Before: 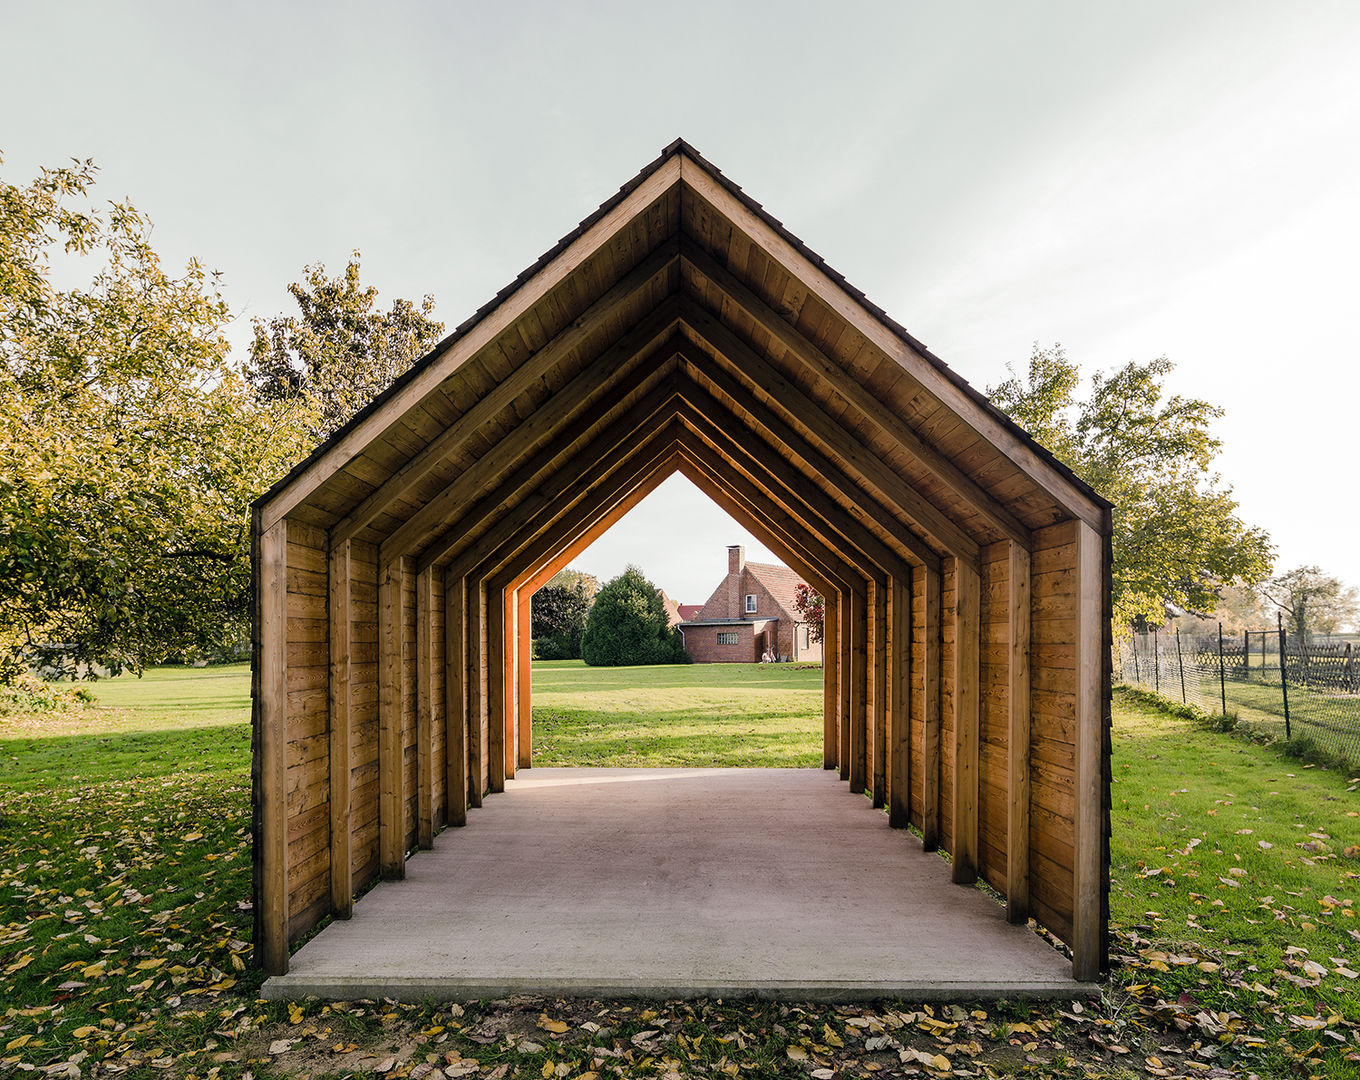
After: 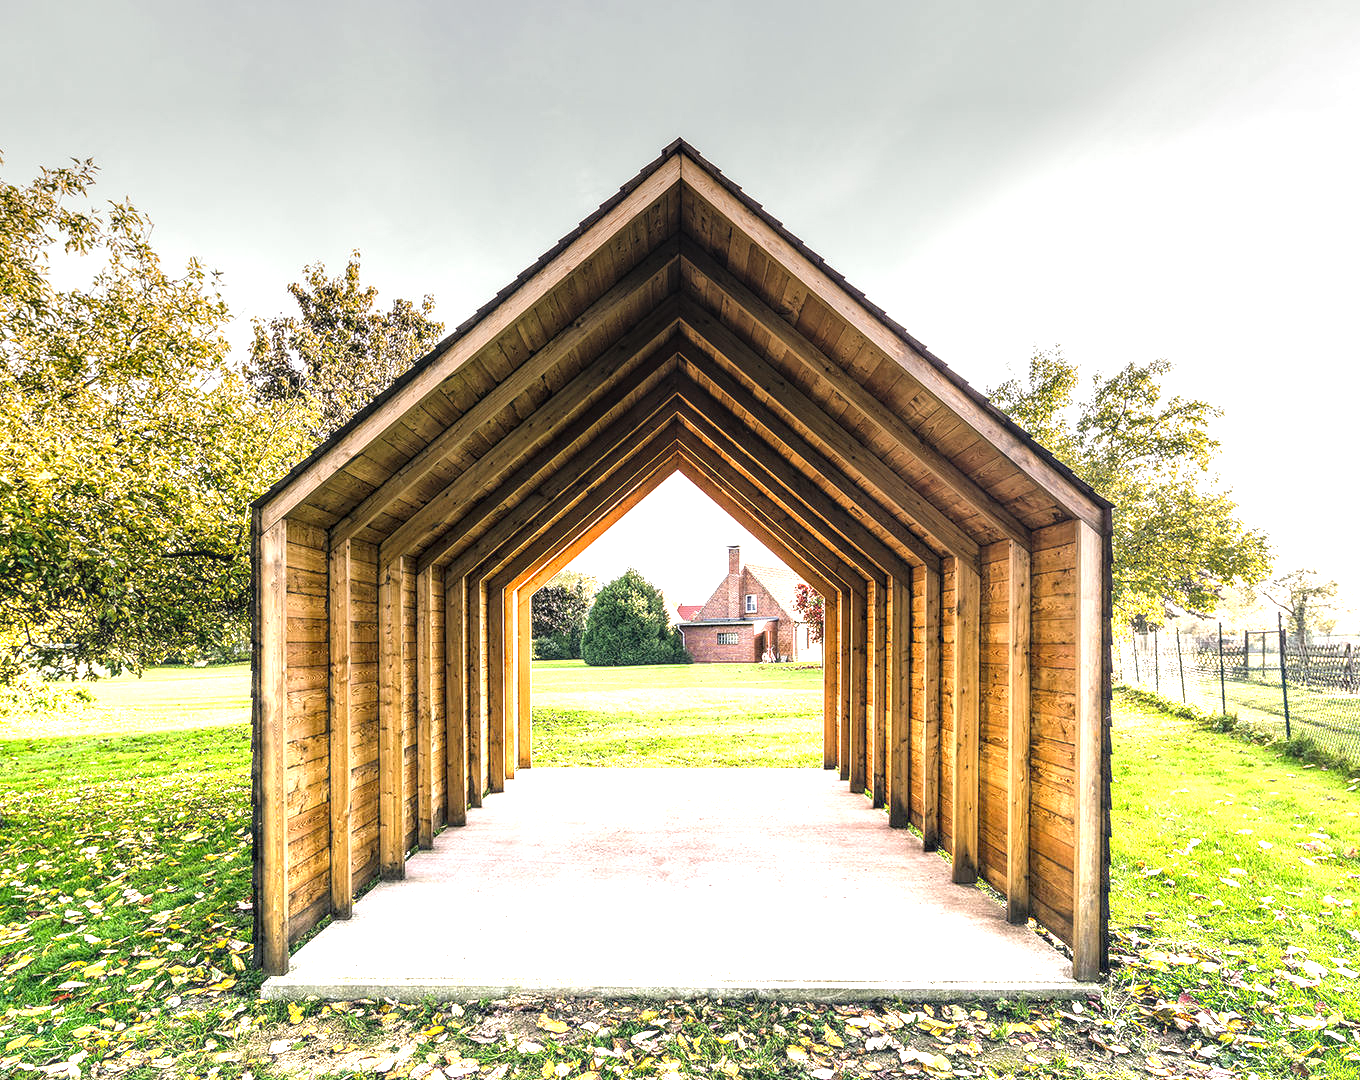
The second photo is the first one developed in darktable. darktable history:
local contrast: highlights 55%, shadows 52%, detail 130%, midtone range 0.452
graduated density: density -3.9 EV
